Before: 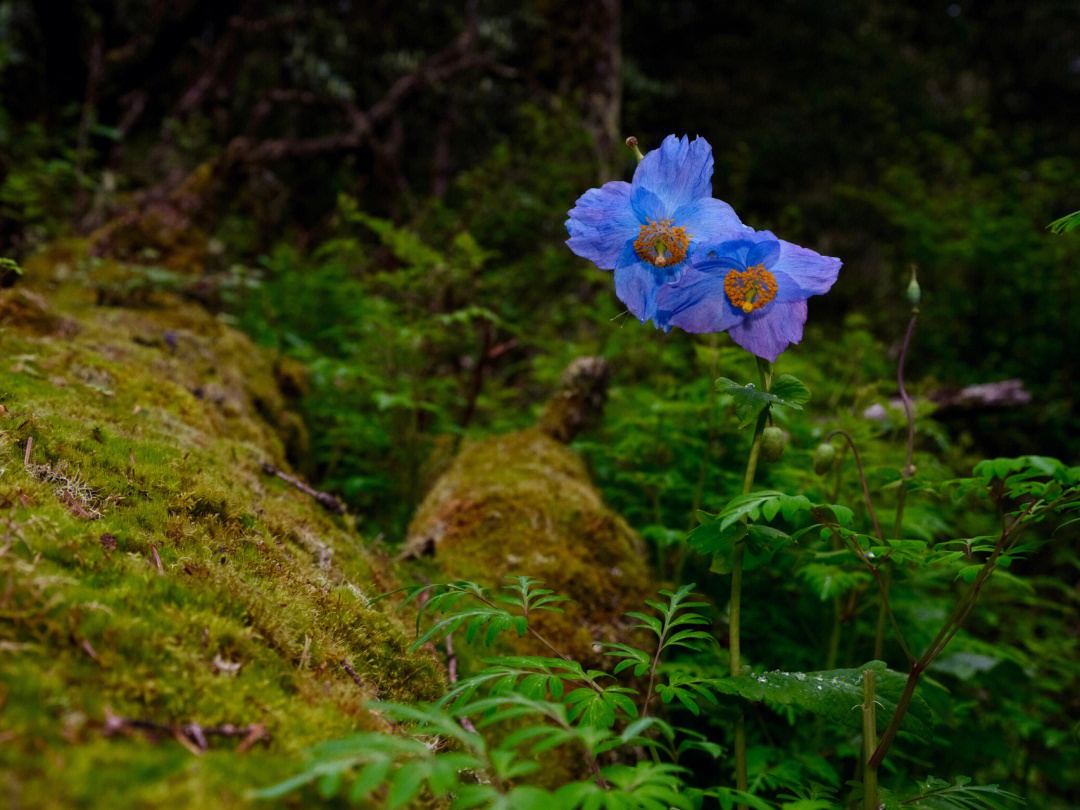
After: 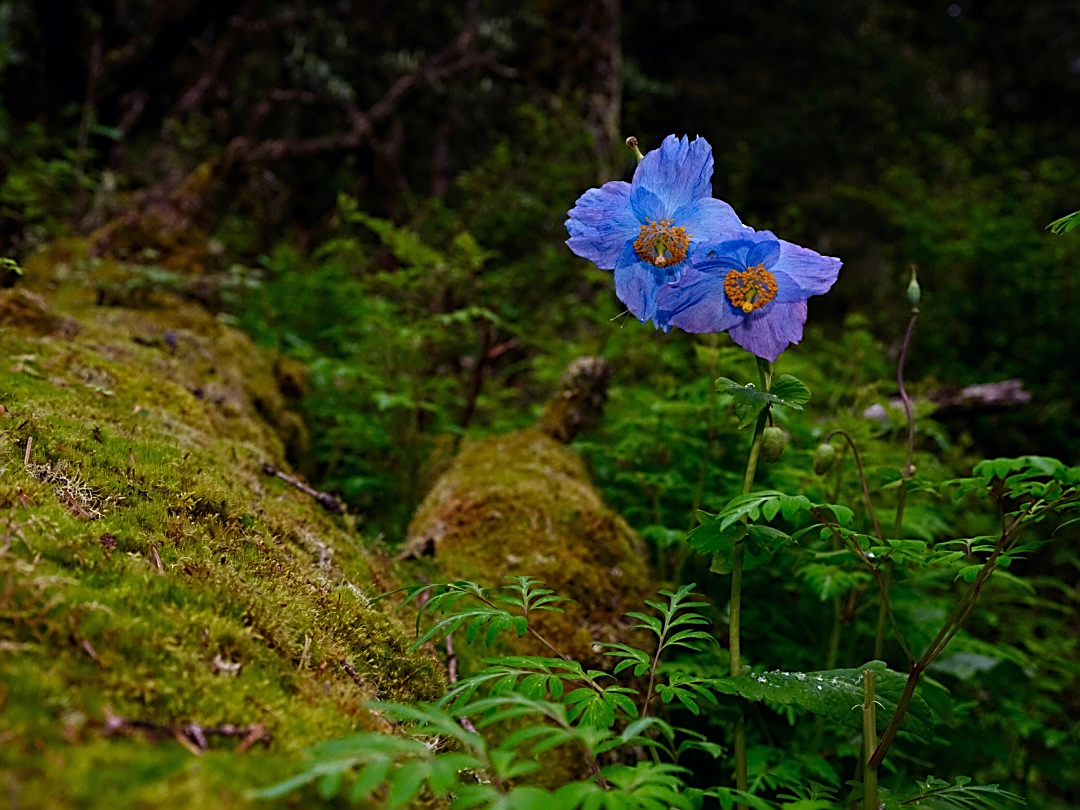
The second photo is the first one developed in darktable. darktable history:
sharpen: amount 1.017
